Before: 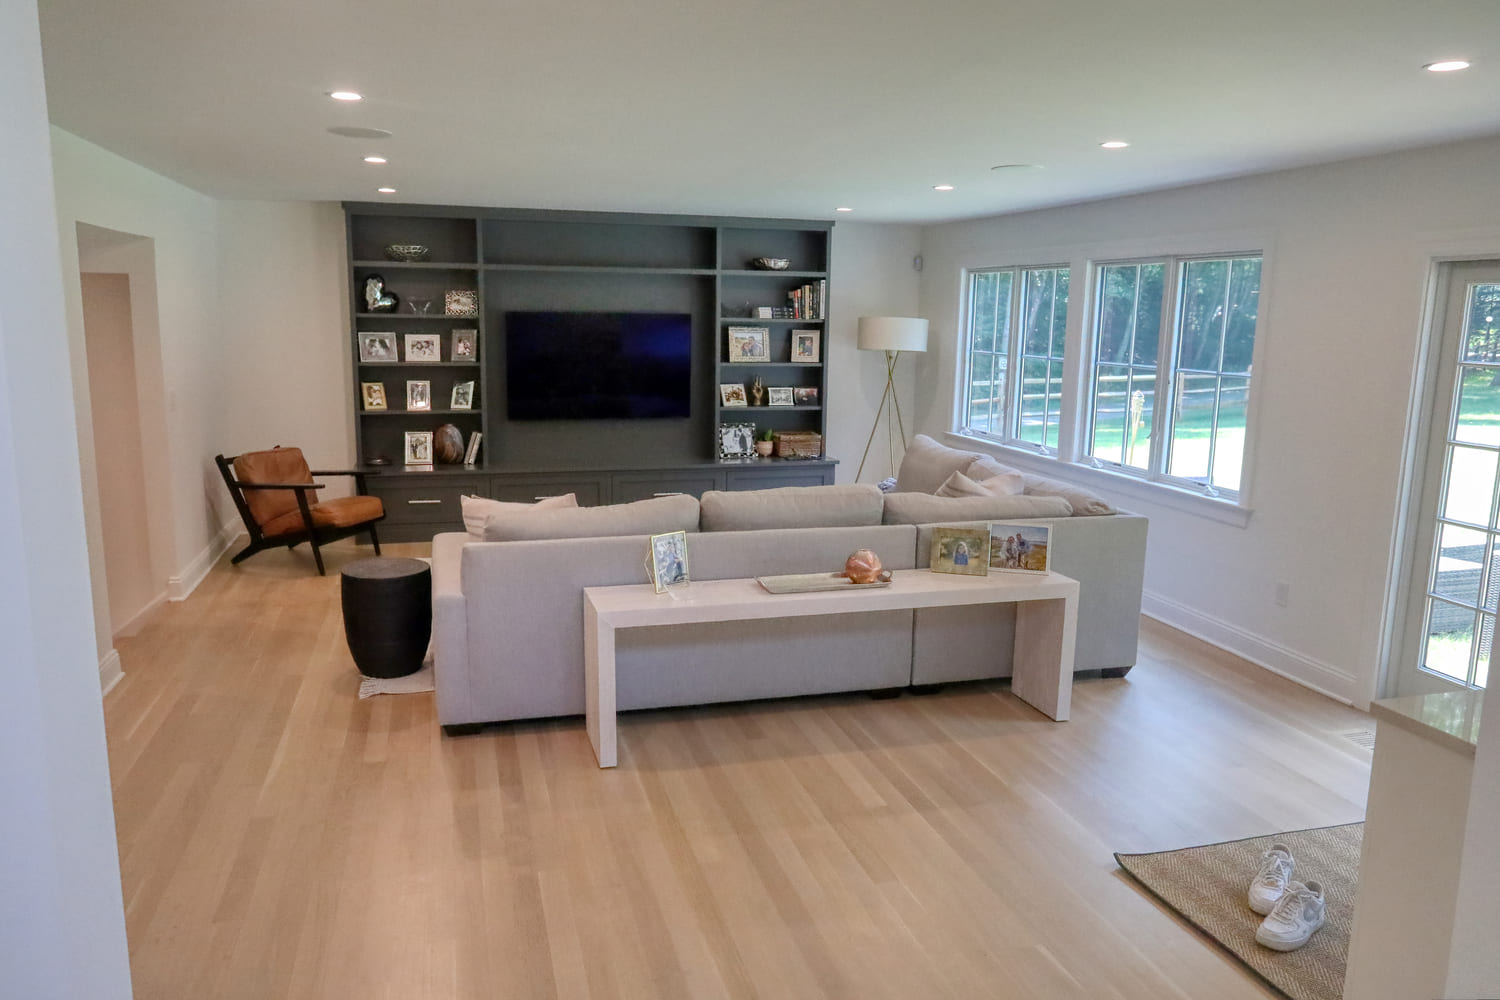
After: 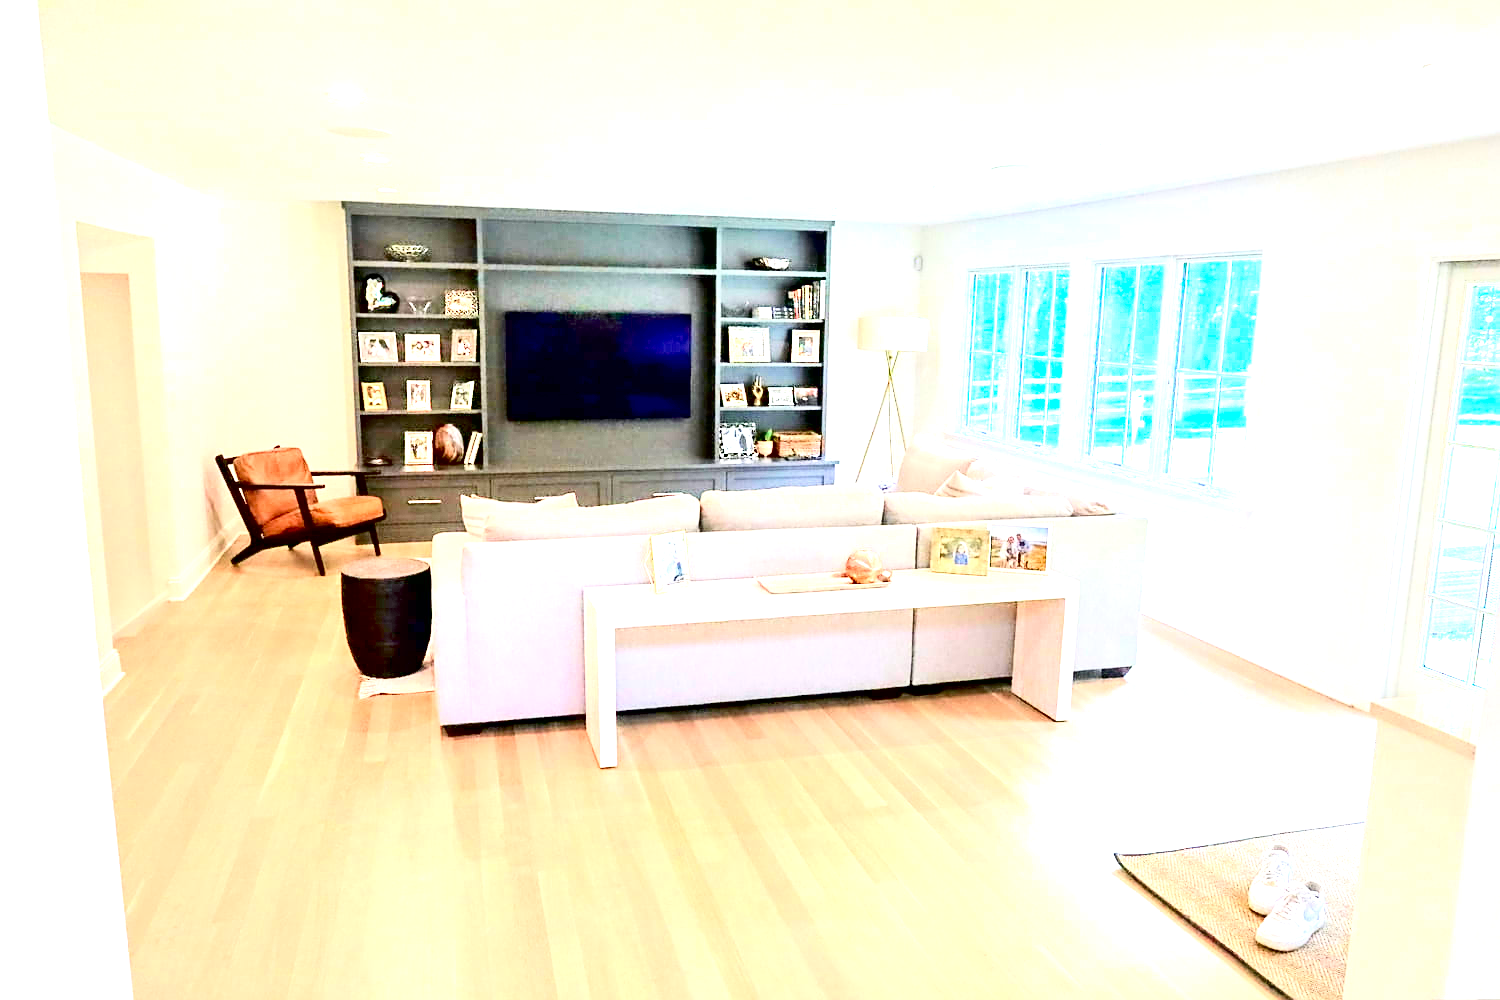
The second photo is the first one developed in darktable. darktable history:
tone curve: curves: ch0 [(0, 0) (0.051, 0.021) (0.11, 0.069) (0.249, 0.235) (0.452, 0.526) (0.596, 0.713) (0.703, 0.83) (0.851, 0.938) (1, 1)]; ch1 [(0, 0) (0.1, 0.038) (0.318, 0.221) (0.413, 0.325) (0.443, 0.412) (0.483, 0.474) (0.503, 0.501) (0.516, 0.517) (0.548, 0.568) (0.569, 0.599) (0.594, 0.634) (0.666, 0.701) (1, 1)]; ch2 [(0, 0) (0.453, 0.435) (0.479, 0.476) (0.504, 0.5) (0.529, 0.537) (0.556, 0.583) (0.584, 0.618) (0.824, 0.815) (1, 1)], color space Lab, independent channels, preserve colors none
sharpen: on, module defaults
exposure: black level correction 0.005, exposure 2.084 EV, compensate highlight preservation false
contrast equalizer: y [[0.5, 0.5, 0.544, 0.569, 0.5, 0.5], [0.5 ×6], [0.5 ×6], [0 ×6], [0 ×6]]
